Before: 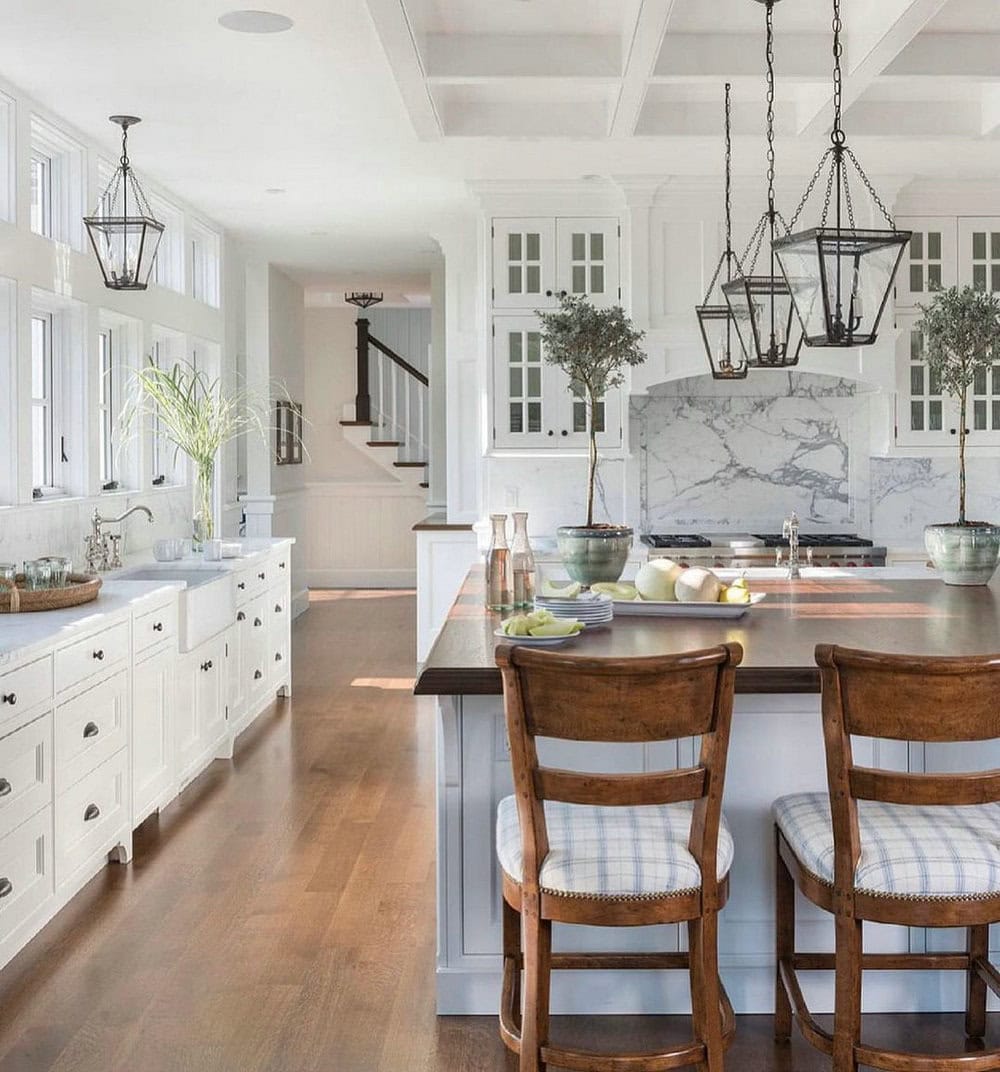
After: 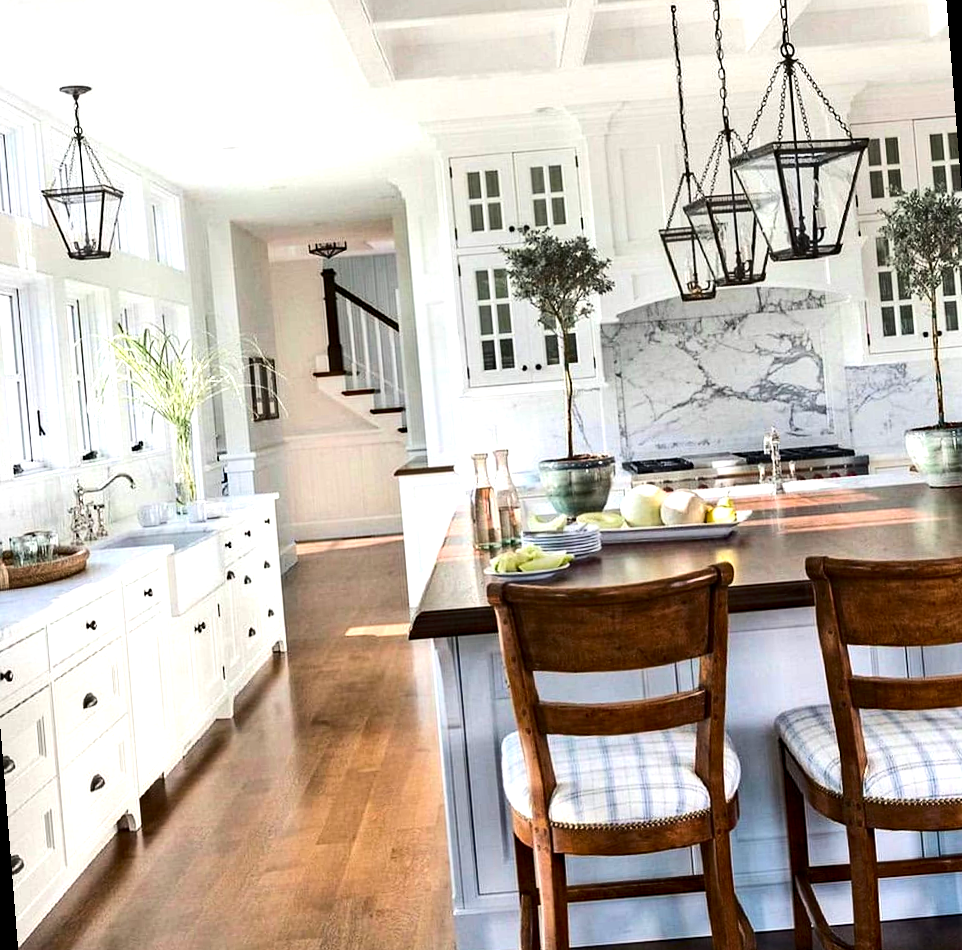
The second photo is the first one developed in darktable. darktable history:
contrast brightness saturation: contrast 0.13, brightness -0.05, saturation 0.16
rotate and perspective: rotation -4.57°, crop left 0.054, crop right 0.944, crop top 0.087, crop bottom 0.914
tone equalizer: -8 EV -0.75 EV, -7 EV -0.7 EV, -6 EV -0.6 EV, -5 EV -0.4 EV, -3 EV 0.4 EV, -2 EV 0.6 EV, -1 EV 0.7 EV, +0 EV 0.75 EV, edges refinement/feathering 500, mask exposure compensation -1.57 EV, preserve details no
haze removal: strength 0.29, distance 0.25, compatibility mode true, adaptive false
